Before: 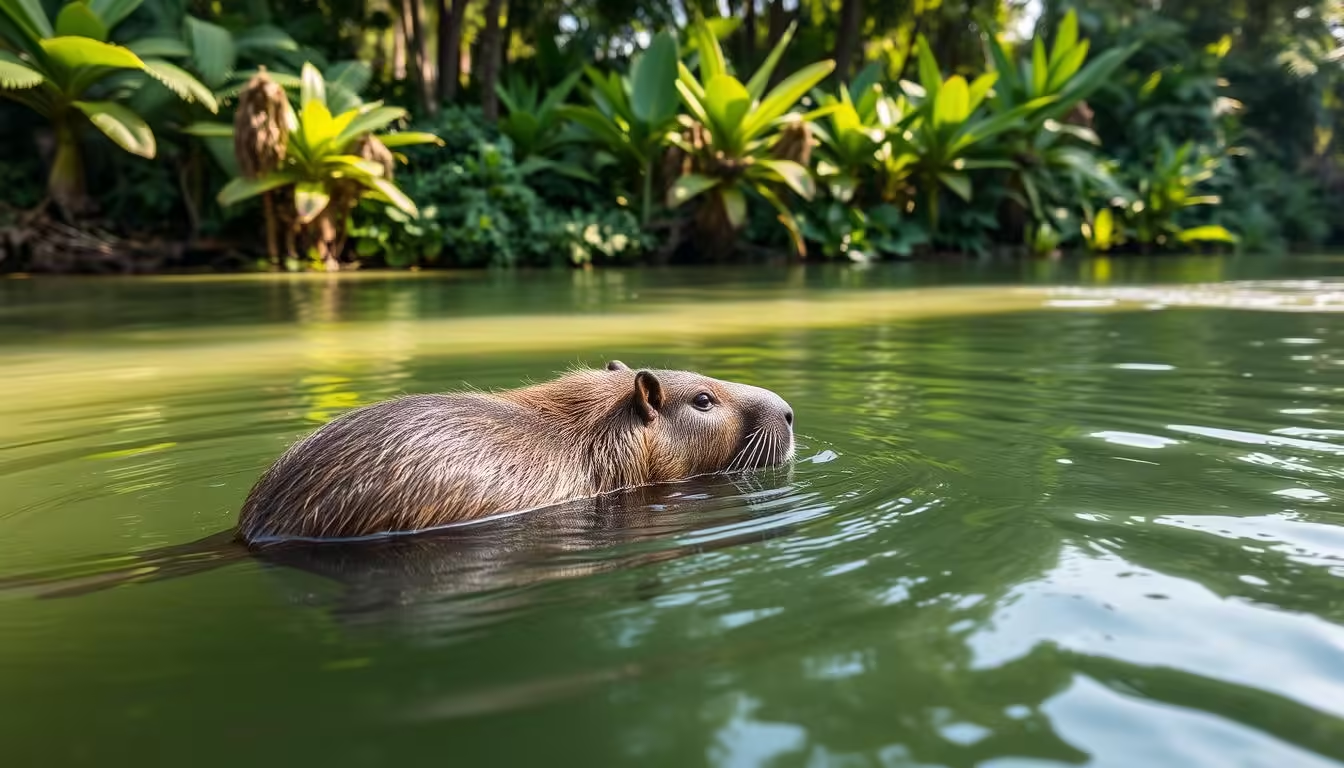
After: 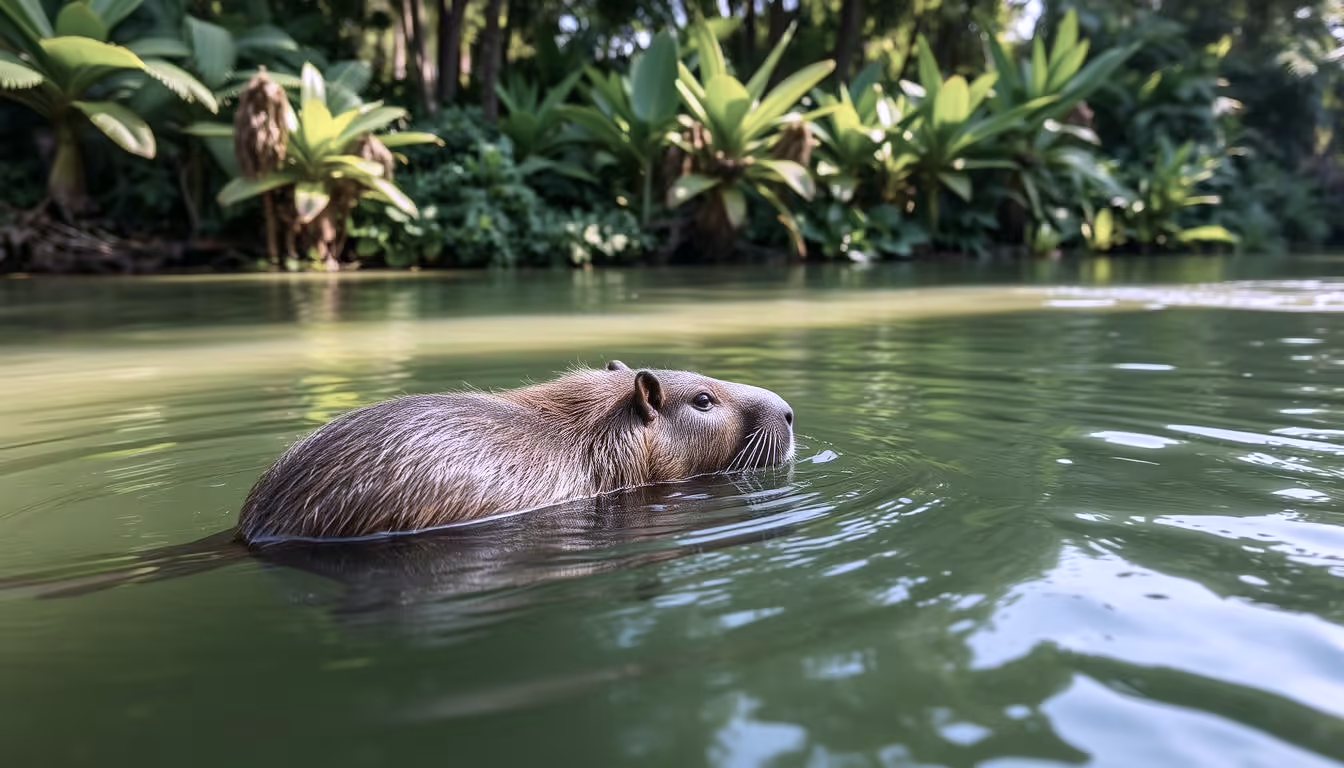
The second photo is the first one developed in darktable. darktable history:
color balance: input saturation 100.43%, contrast fulcrum 14.22%, output saturation 70.41%
color calibration: output R [1.063, -0.012, -0.003, 0], output B [-0.079, 0.047, 1, 0], illuminant custom, x 0.389, y 0.387, temperature 3838.64 K
